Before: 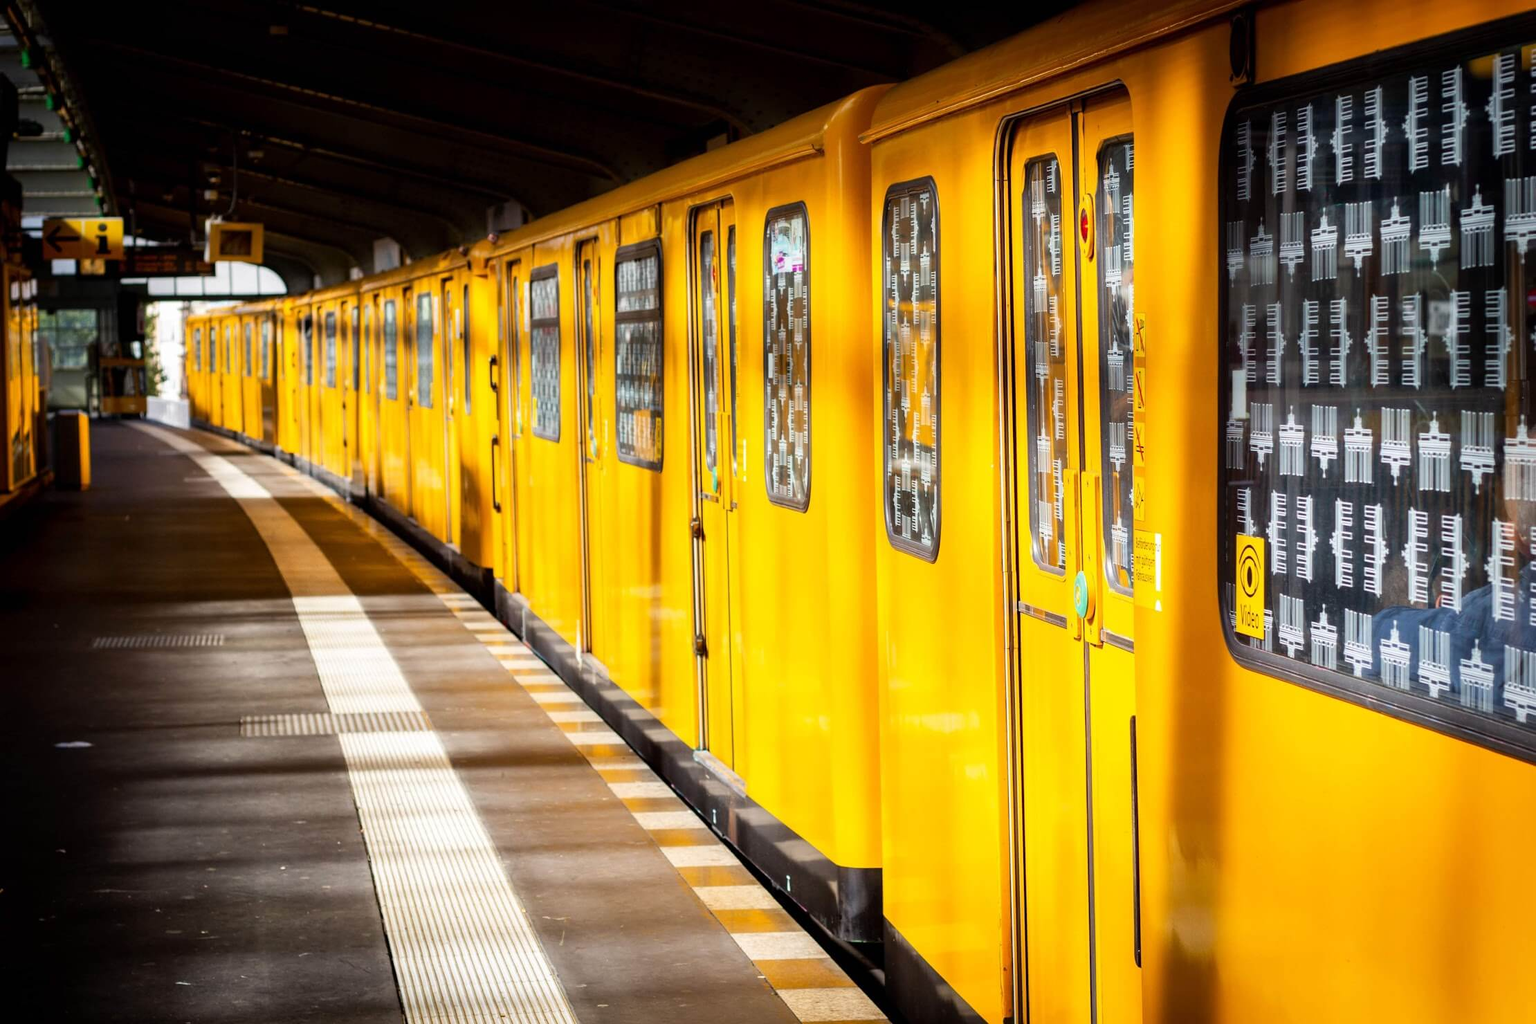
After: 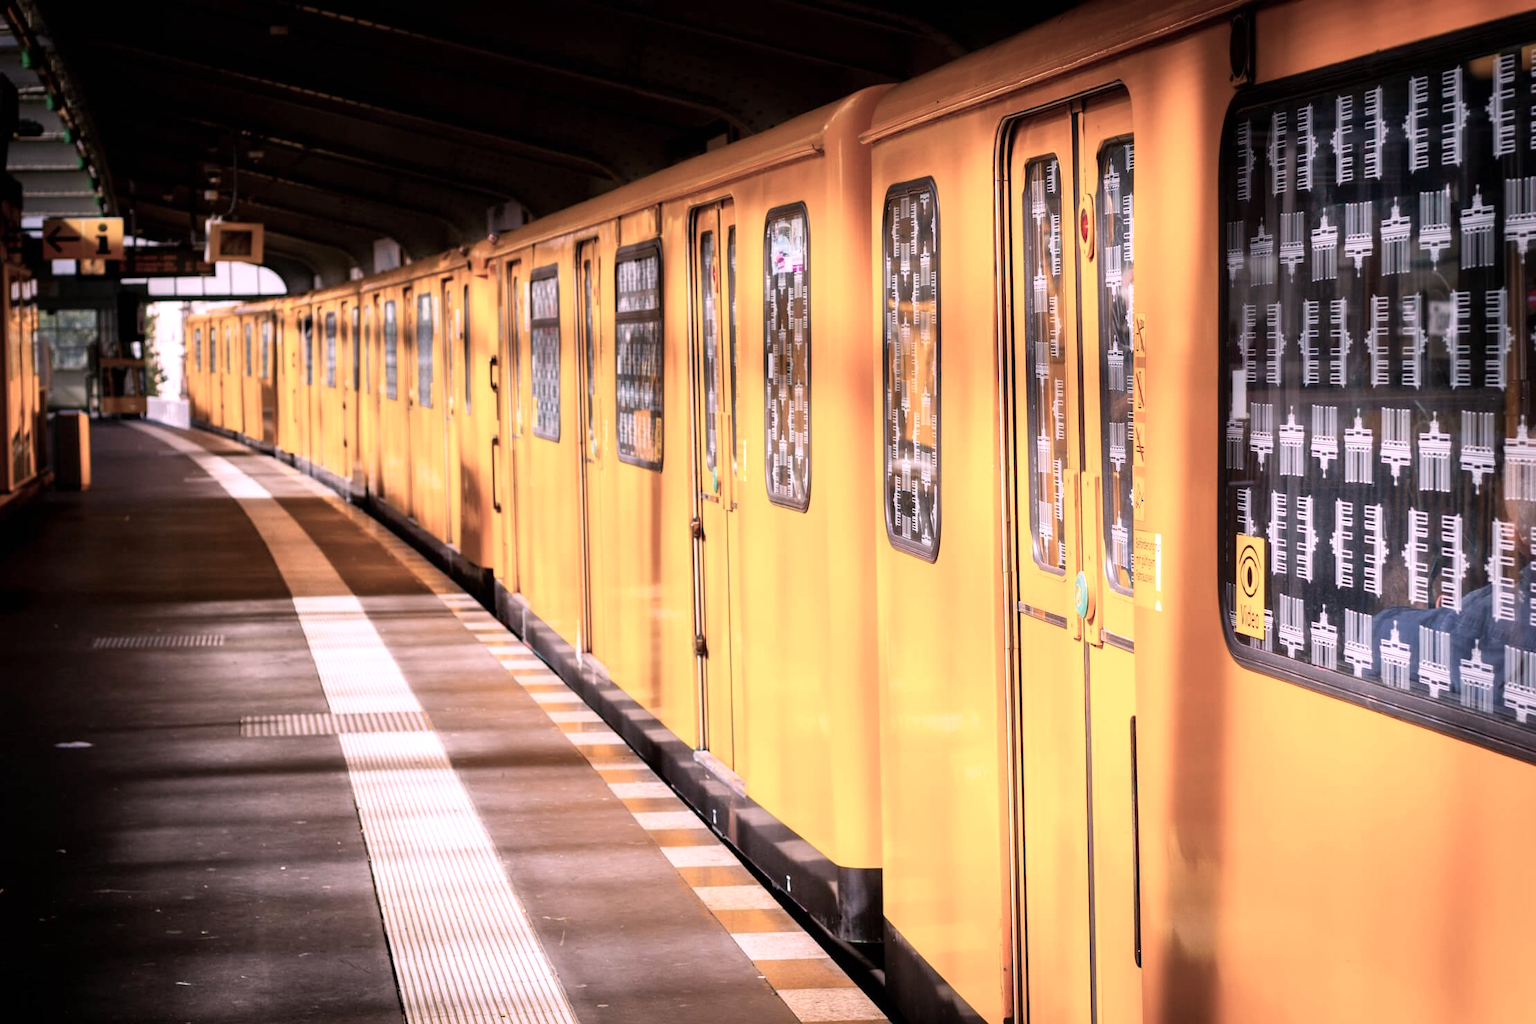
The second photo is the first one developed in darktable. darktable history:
white balance: red 1.188, blue 1.11
color balance: input saturation 100.43%, contrast fulcrum 14.22%, output saturation 70.41%
